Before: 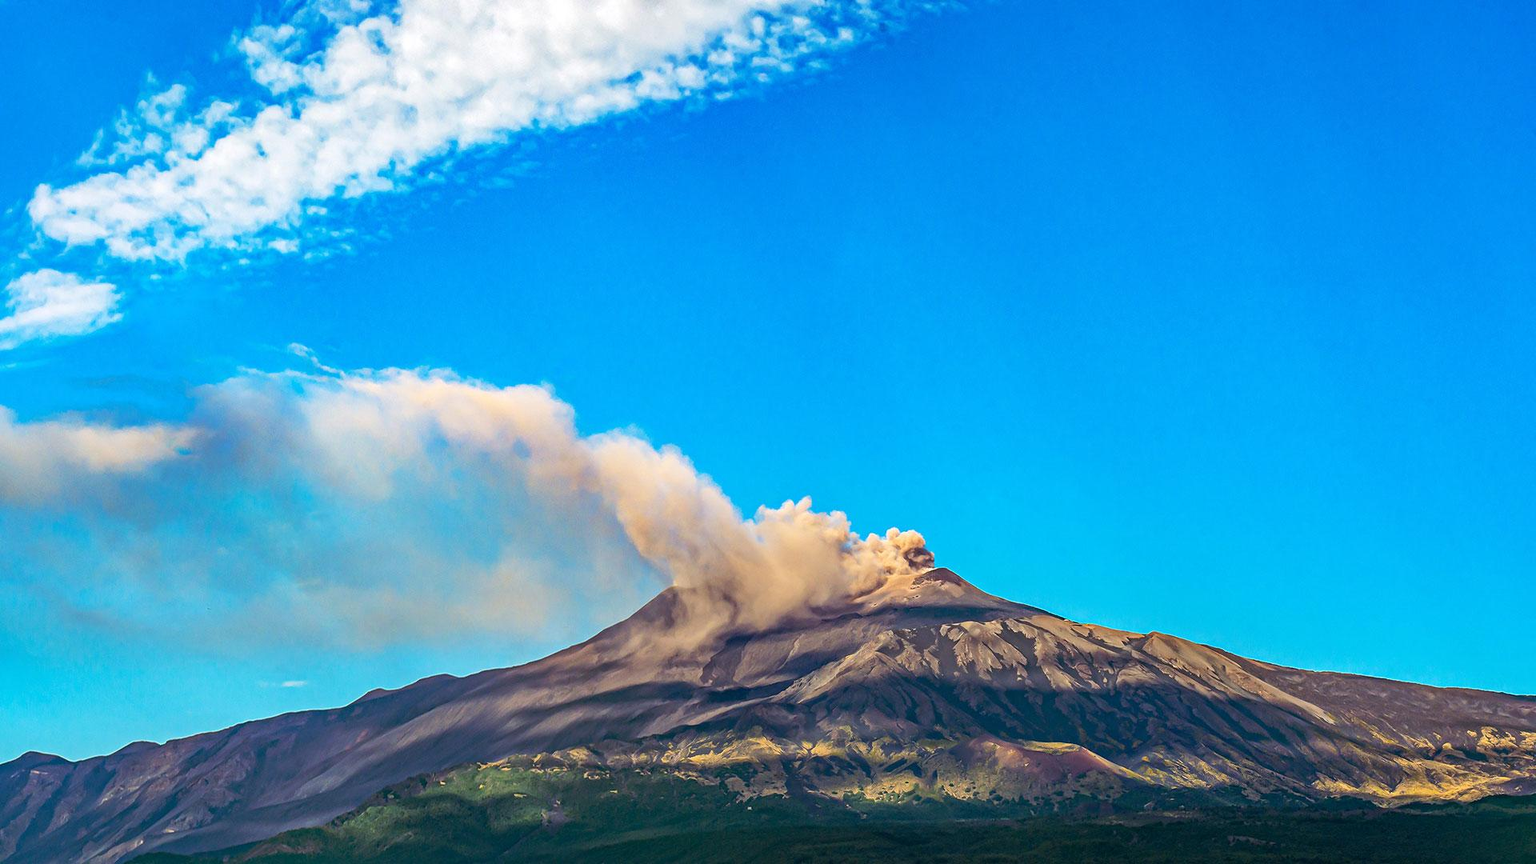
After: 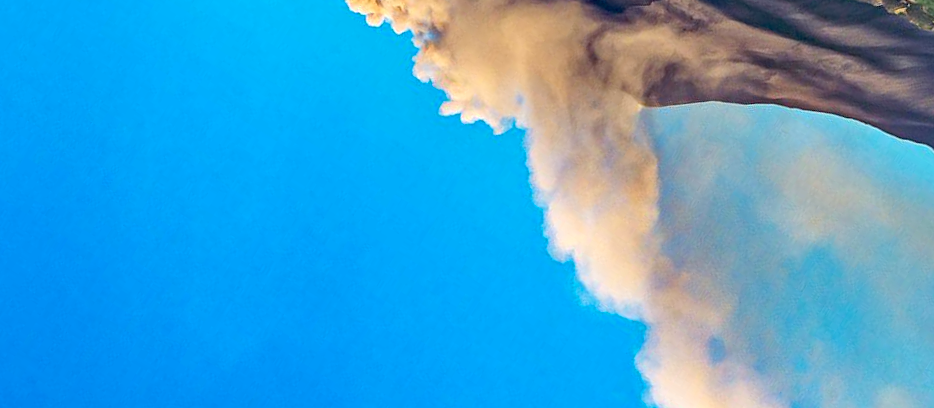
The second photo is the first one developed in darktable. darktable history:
levels: levels [0, 0.498, 0.996]
crop and rotate: angle 148.68°, left 9.106%, top 15.589%, right 4.359%, bottom 17.067%
haze removal: compatibility mode true, adaptive false
local contrast: mode bilateral grid, contrast 20, coarseness 50, detail 120%, midtone range 0.2
